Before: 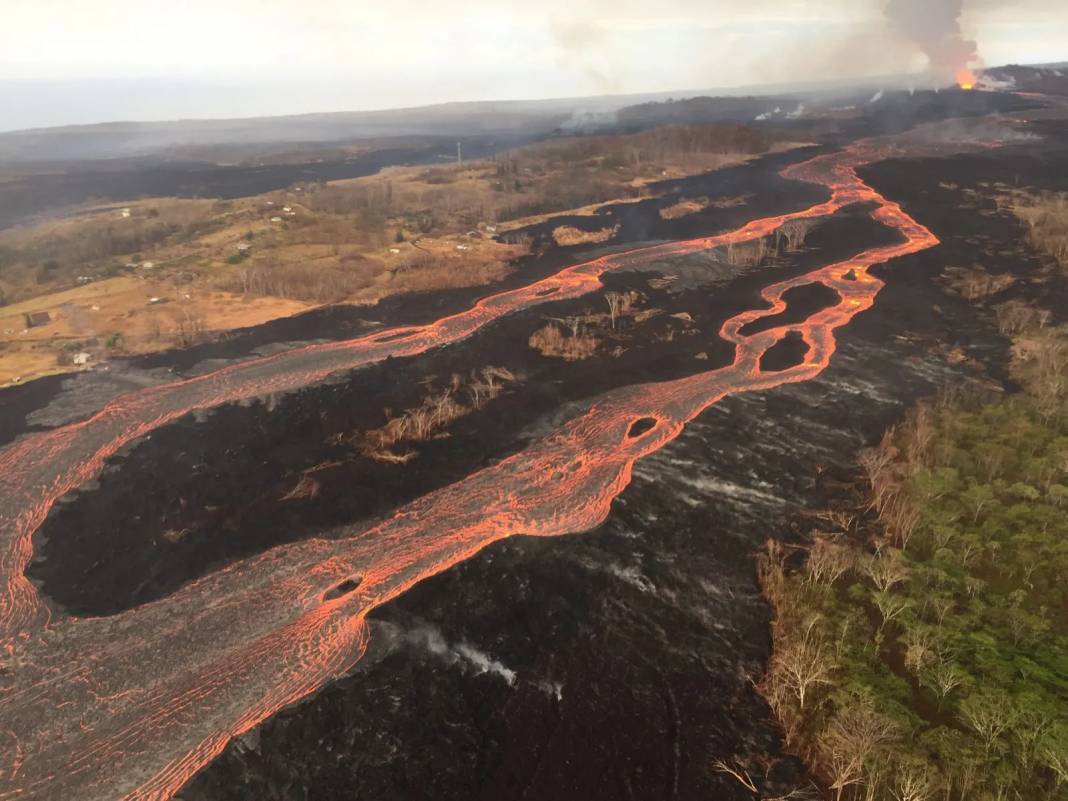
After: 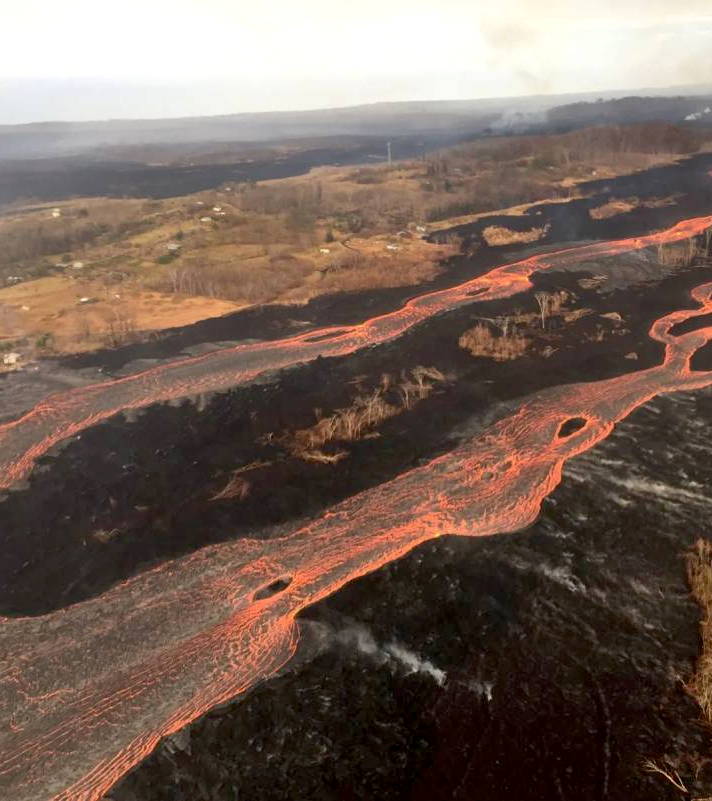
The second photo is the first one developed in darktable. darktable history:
crop and rotate: left 6.617%, right 26.717%
exposure: black level correction 0.009, exposure 0.119 EV, compensate highlight preservation false
rotate and perspective: crop left 0, crop top 0
